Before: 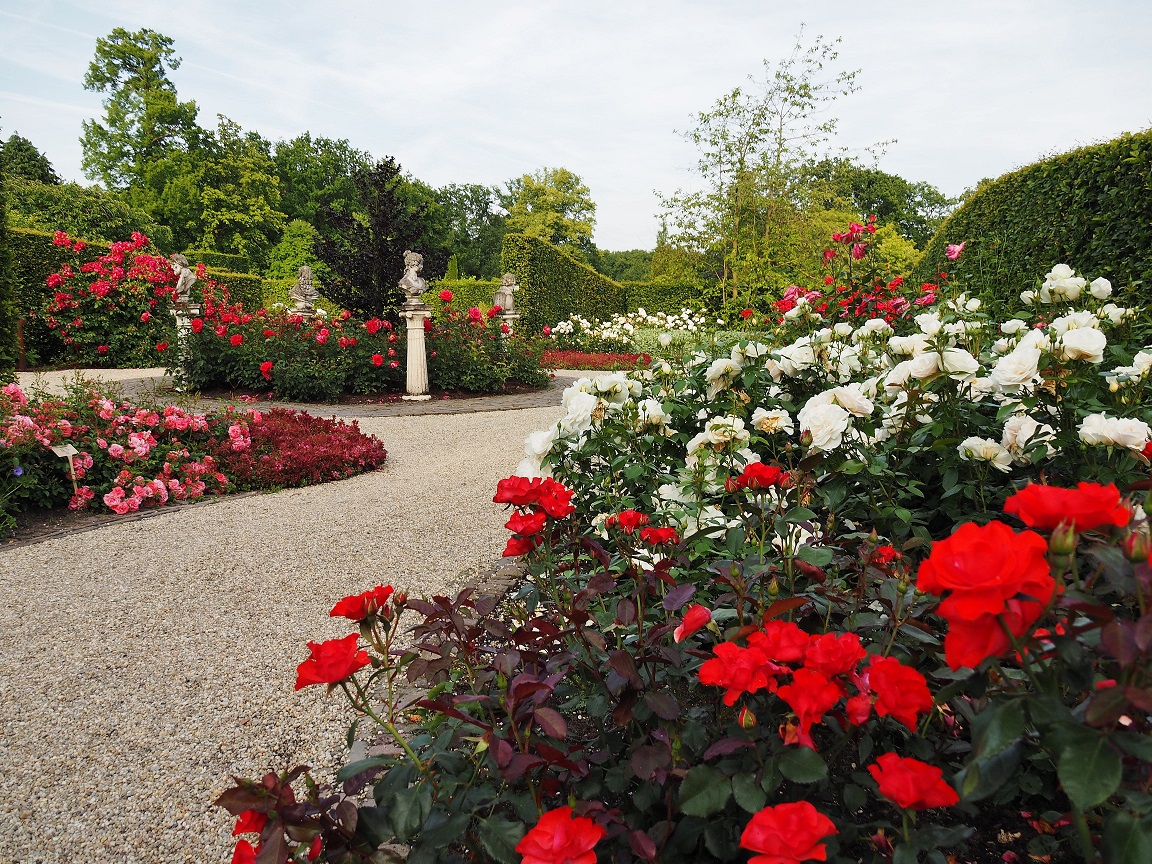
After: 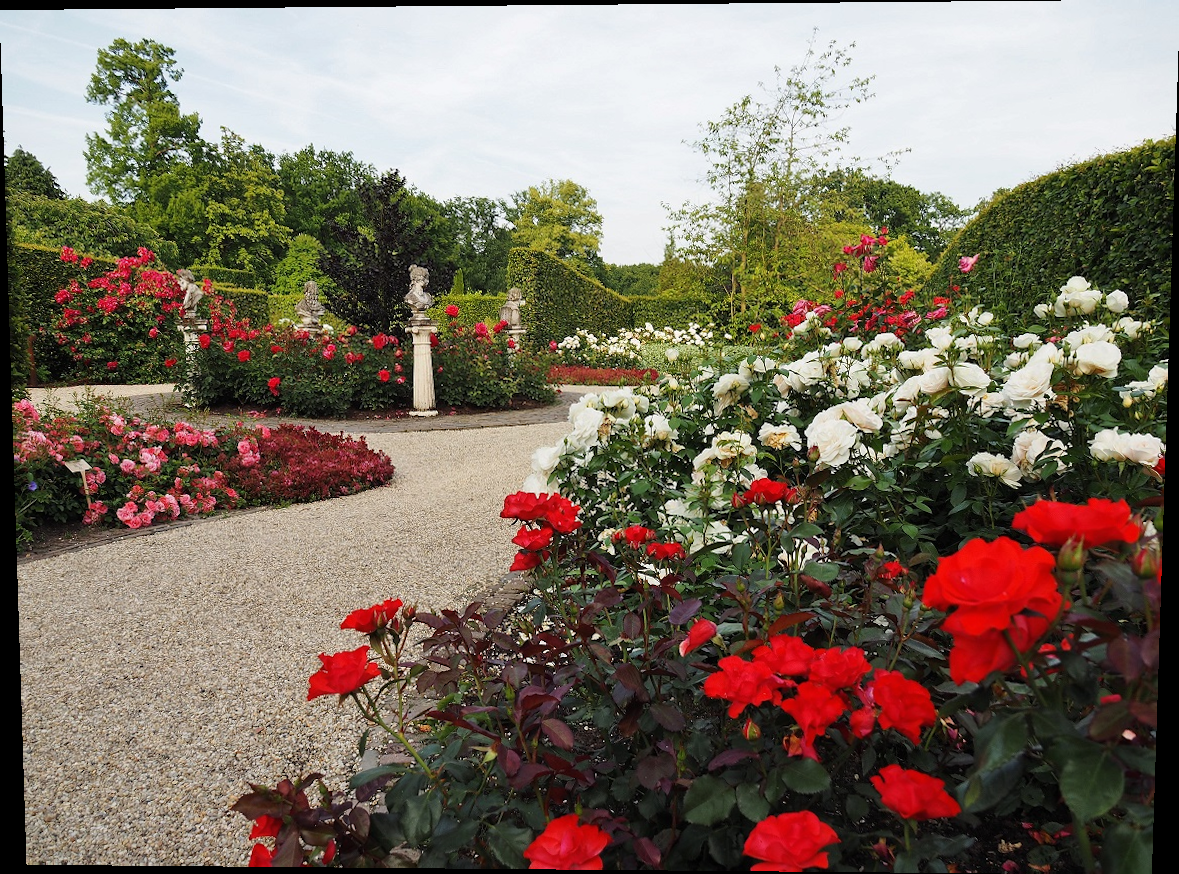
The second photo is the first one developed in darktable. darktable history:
levels: mode automatic, gray 50.8%
rotate and perspective: lens shift (vertical) 0.048, lens shift (horizontal) -0.024, automatic cropping off
